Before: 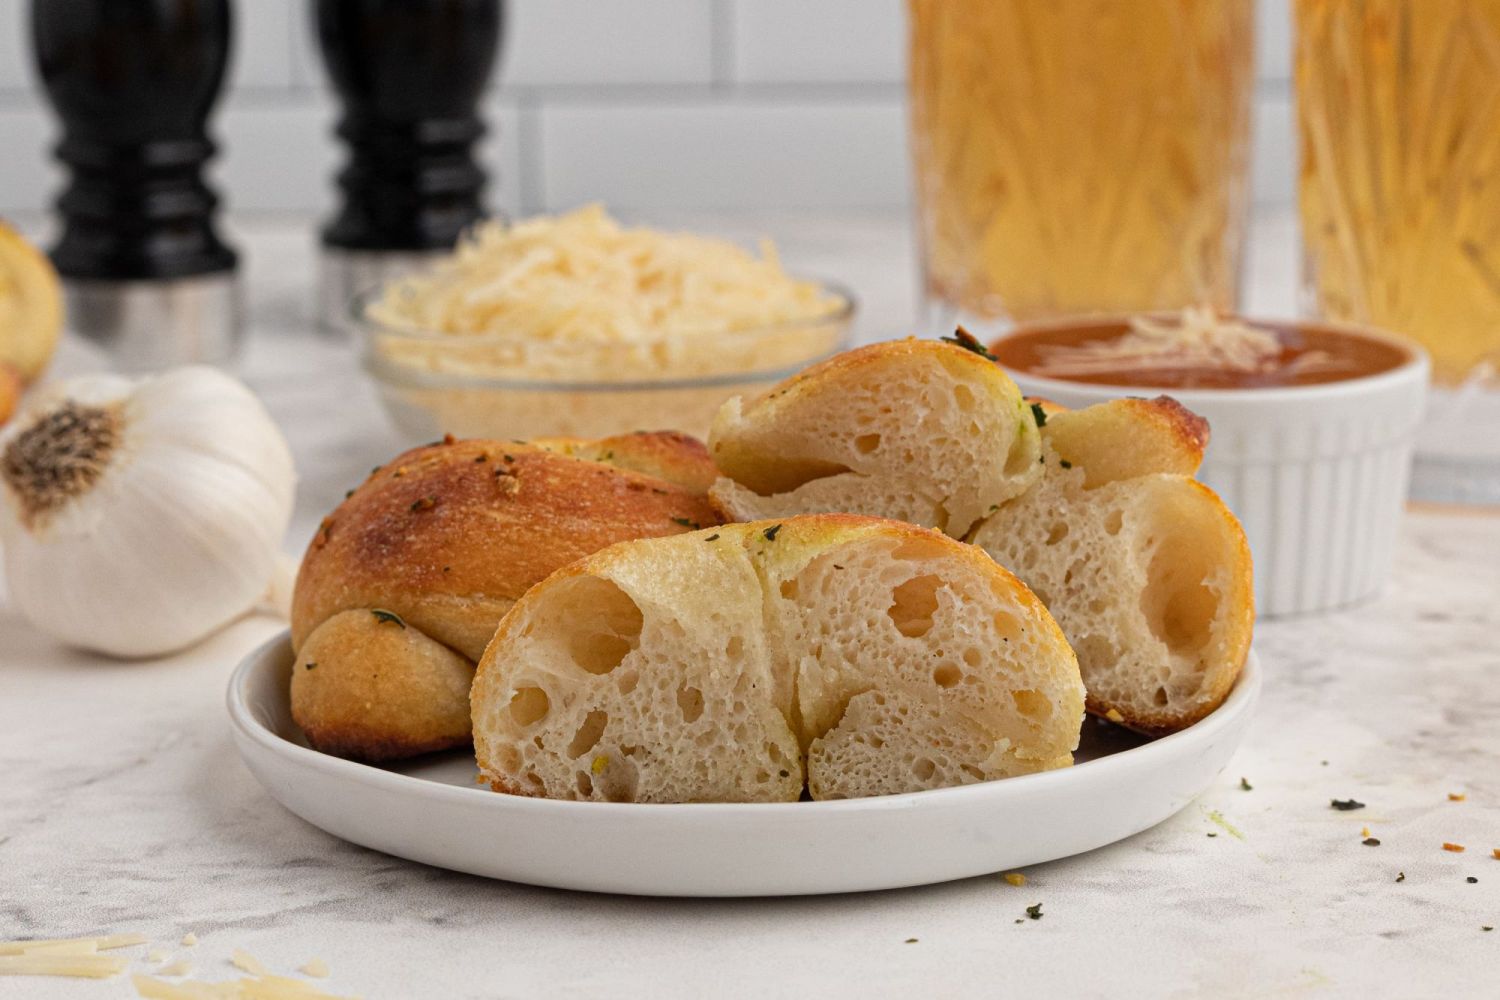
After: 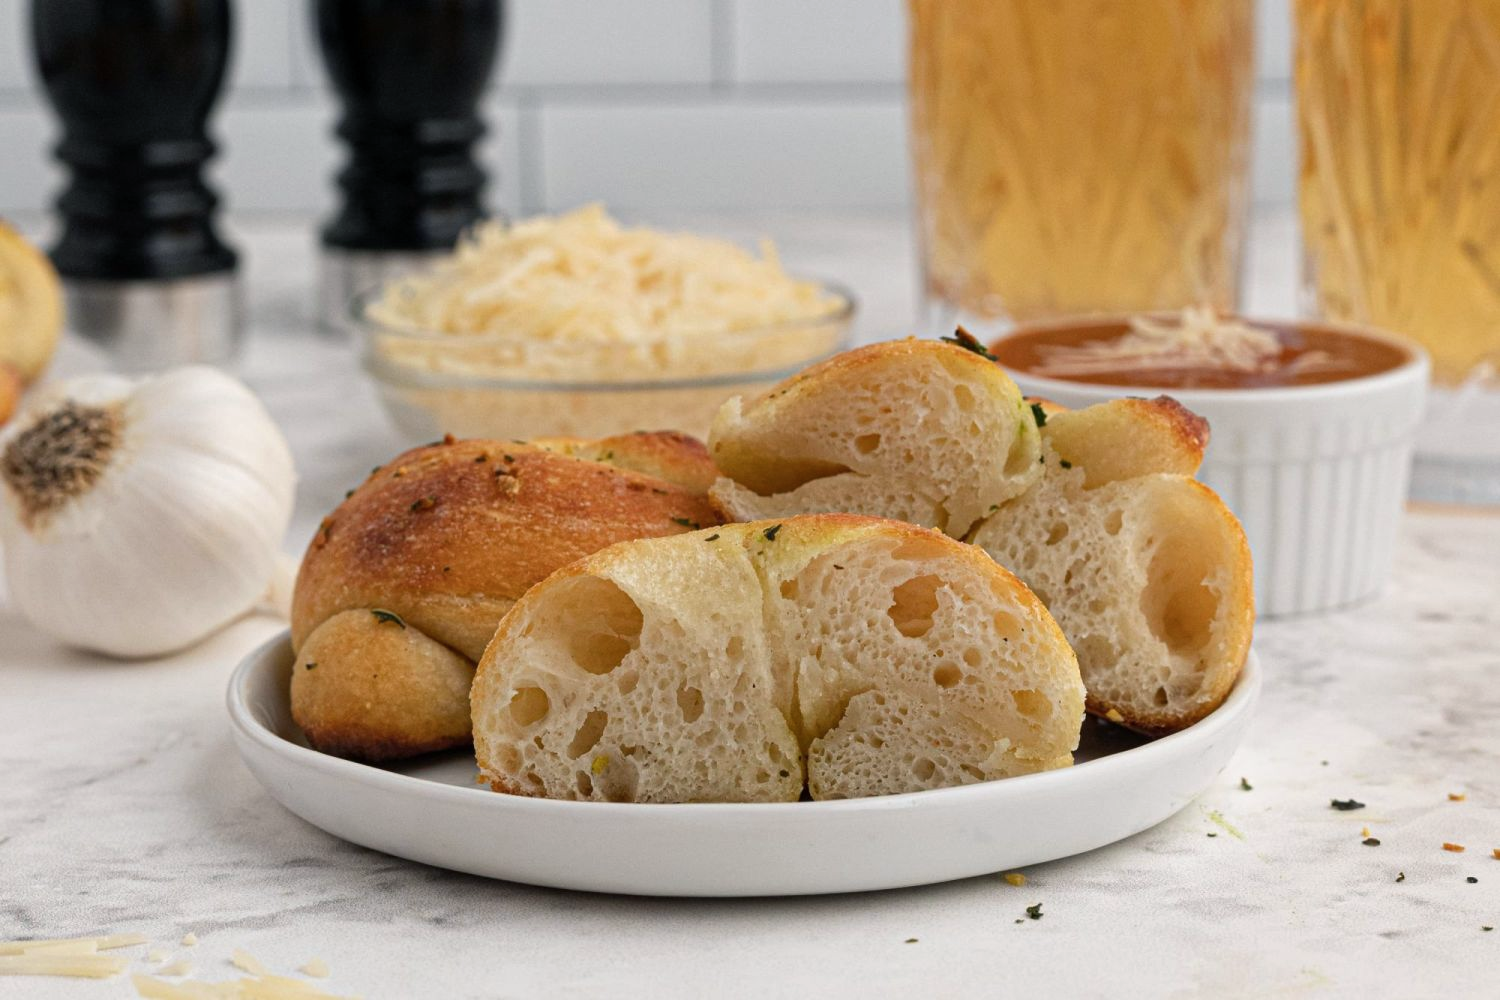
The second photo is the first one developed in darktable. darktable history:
color balance rgb: shadows lift › chroma 1.033%, shadows lift › hue 242.14°, power › chroma 0.487%, power › hue 215.36°, perceptual saturation grading › global saturation -1.954%, perceptual saturation grading › highlights -7.305%, perceptual saturation grading › mid-tones 7.33%, perceptual saturation grading › shadows 4.274%, global vibrance 4.764%, contrast 3.758%
